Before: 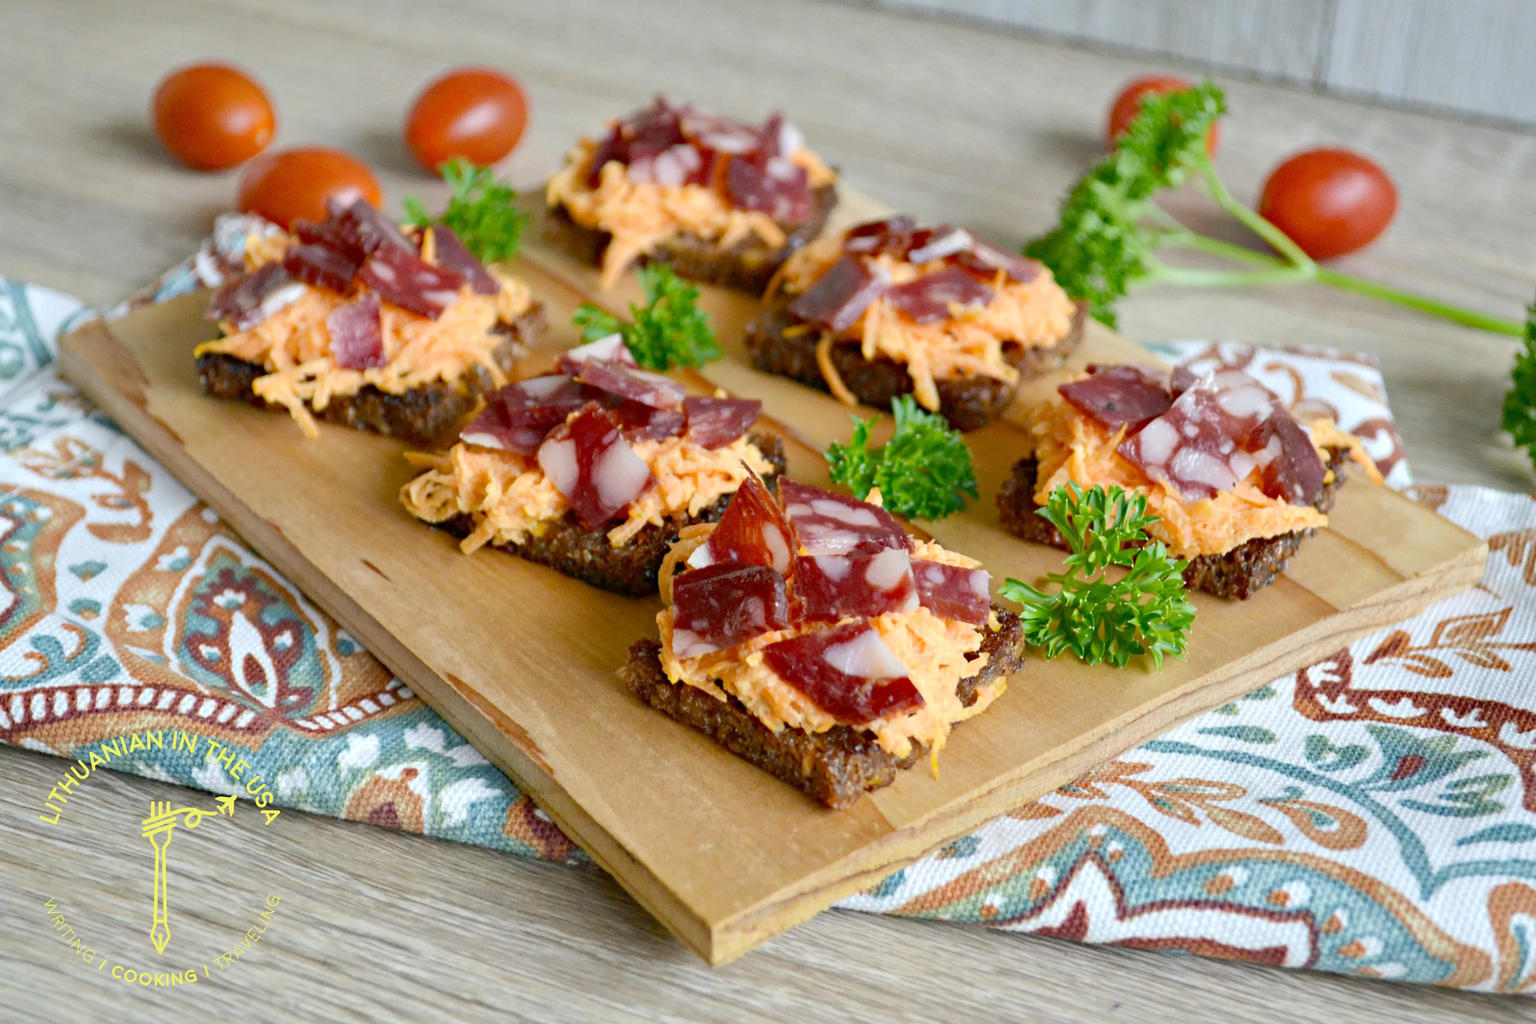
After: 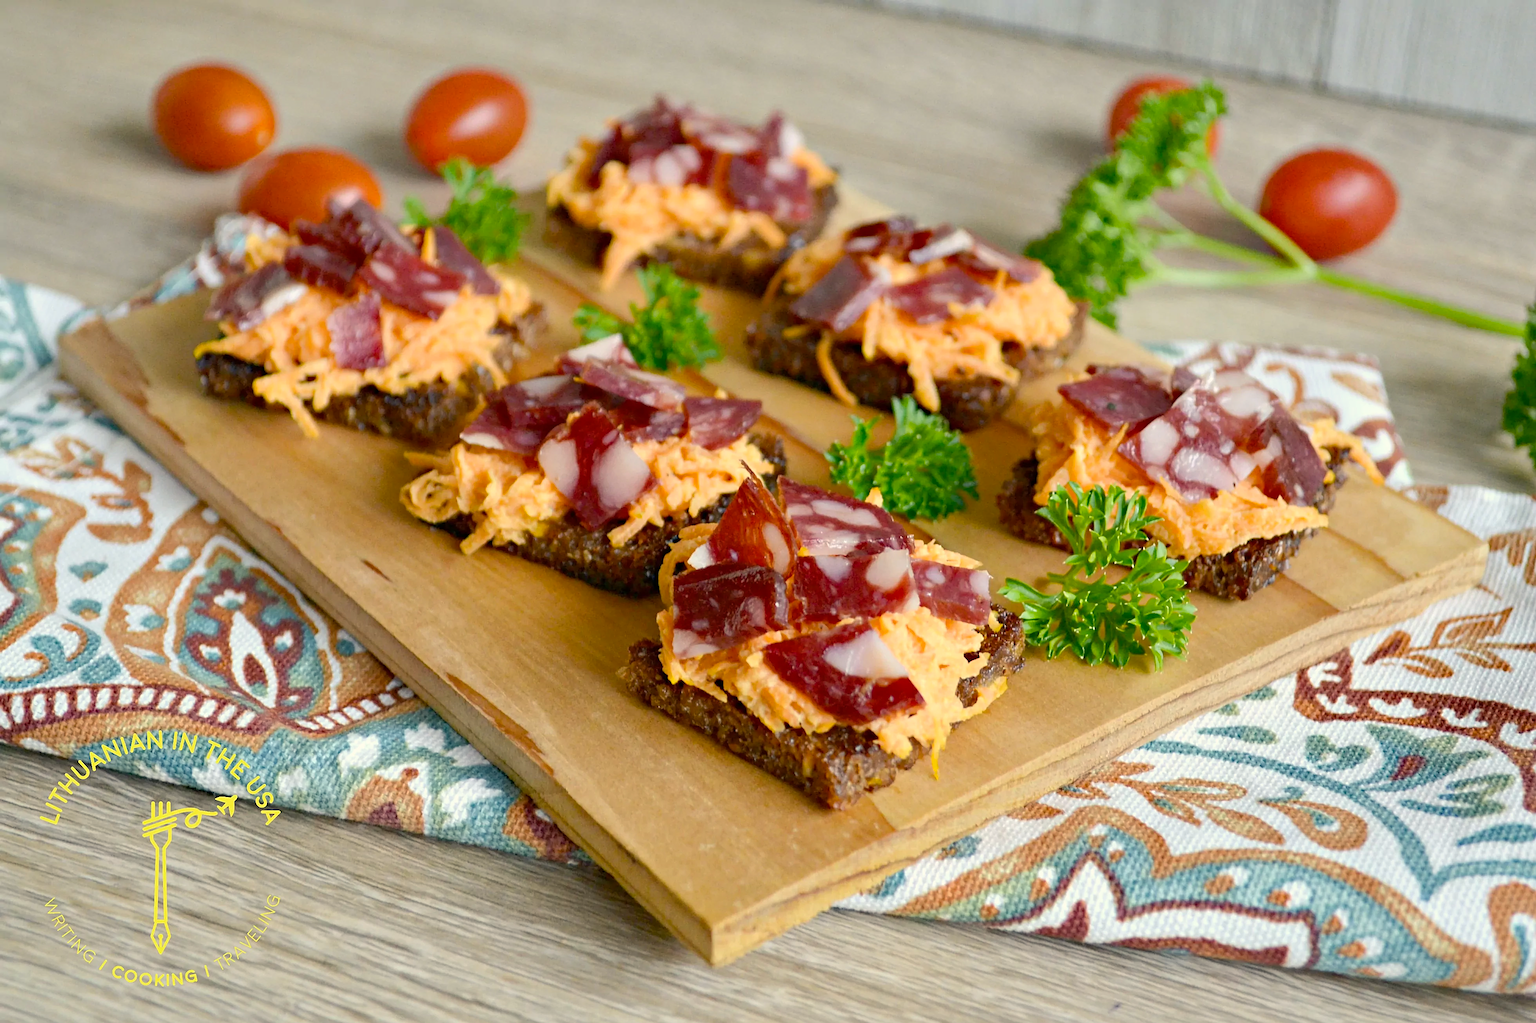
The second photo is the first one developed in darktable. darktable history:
color balance rgb: highlights gain › chroma 3.044%, highlights gain › hue 76.61°, perceptual saturation grading › global saturation 10.535%
sharpen: on, module defaults
exposure: compensate highlight preservation false
